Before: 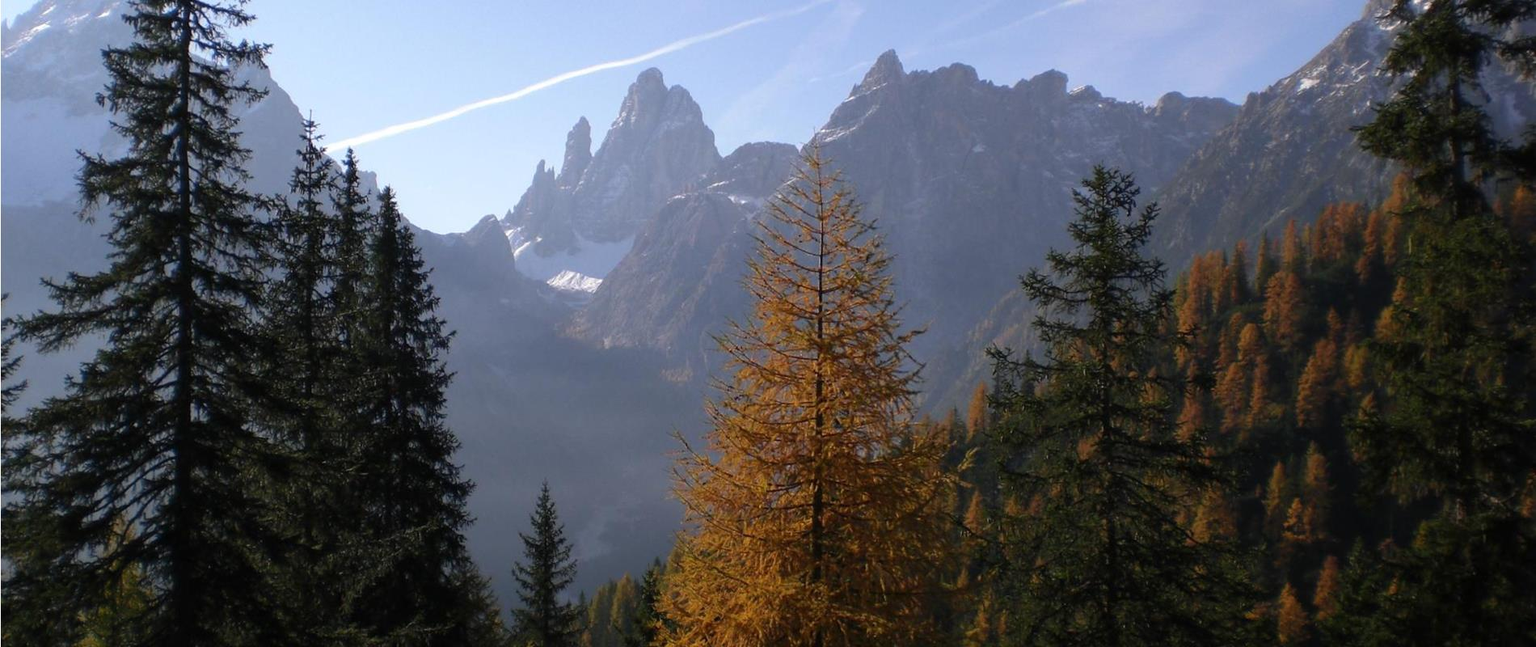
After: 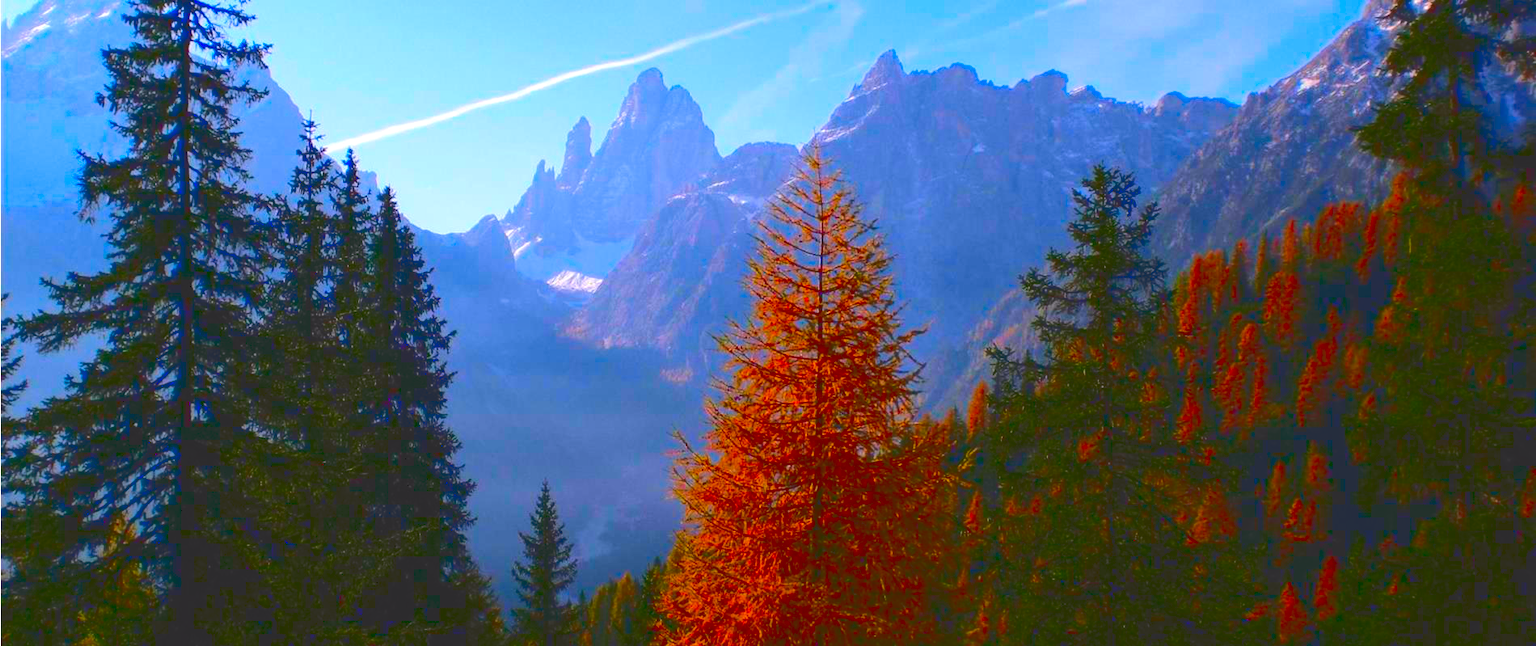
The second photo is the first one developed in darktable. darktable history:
color balance rgb: perceptual saturation grading › global saturation 10.384%, saturation formula JzAzBz (2021)
velvia: on, module defaults
local contrast: highlights 101%, shadows 99%, detail 119%, midtone range 0.2
color correction: highlights a* 1.59, highlights b* -1.87, saturation 2.54
base curve: curves: ch0 [(0, 0.024) (0.055, 0.065) (0.121, 0.166) (0.236, 0.319) (0.693, 0.726) (1, 1)]
